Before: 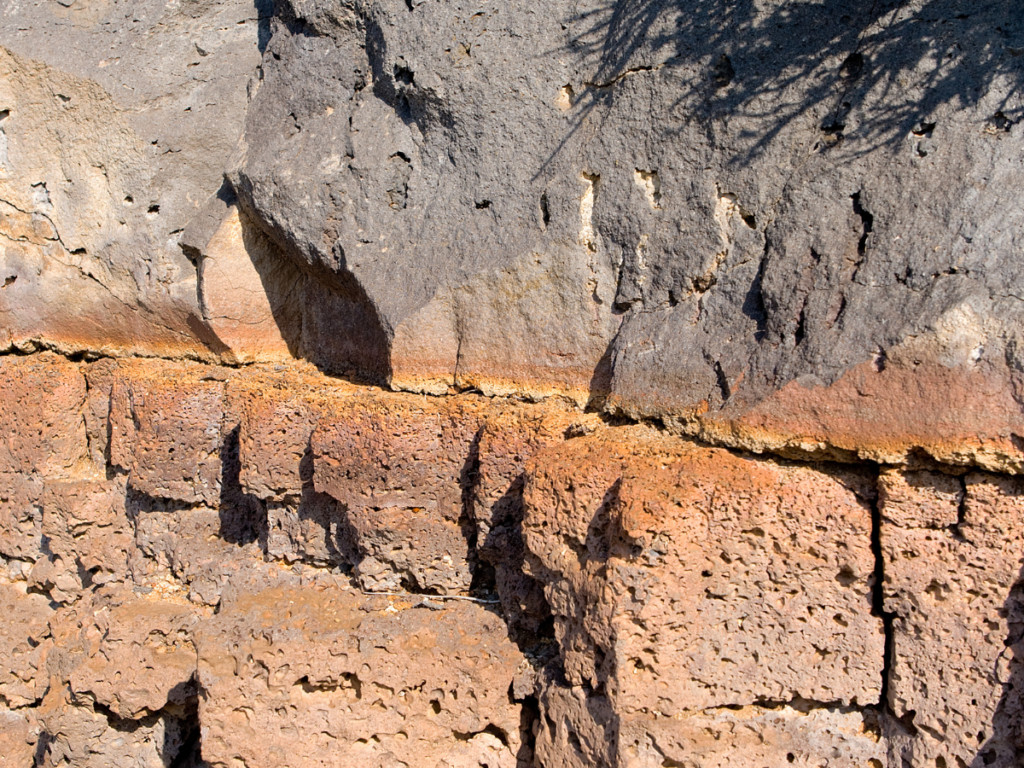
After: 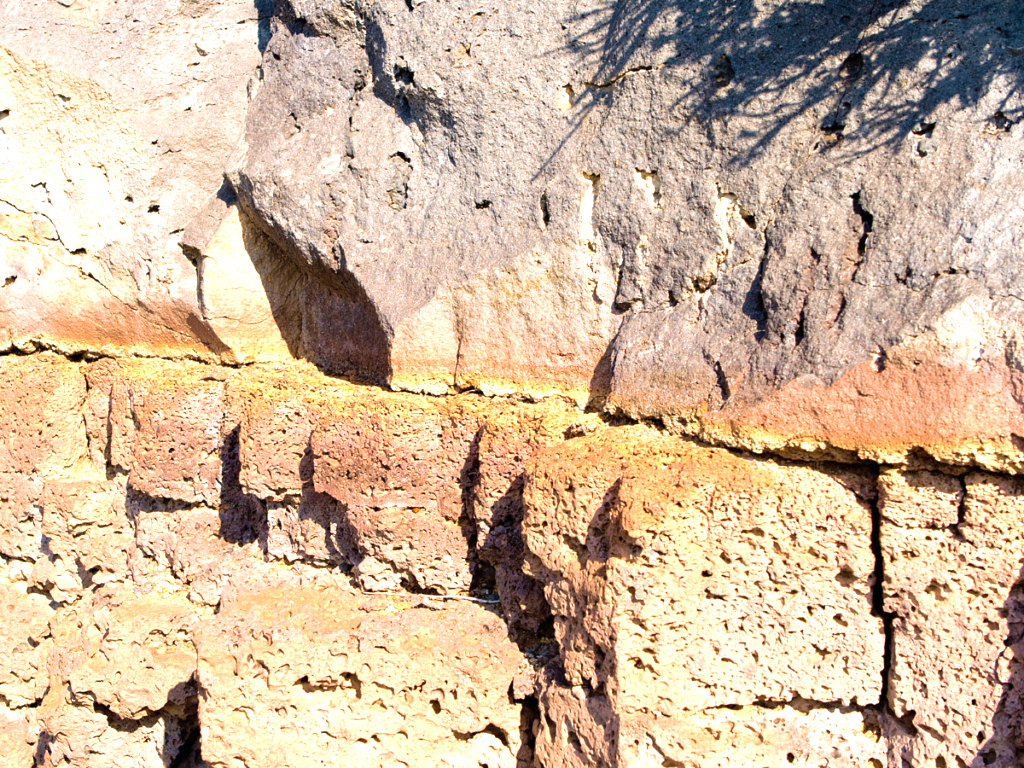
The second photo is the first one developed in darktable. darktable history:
velvia: strength 44.72%
exposure: black level correction 0, exposure 1.001 EV, compensate highlight preservation false
